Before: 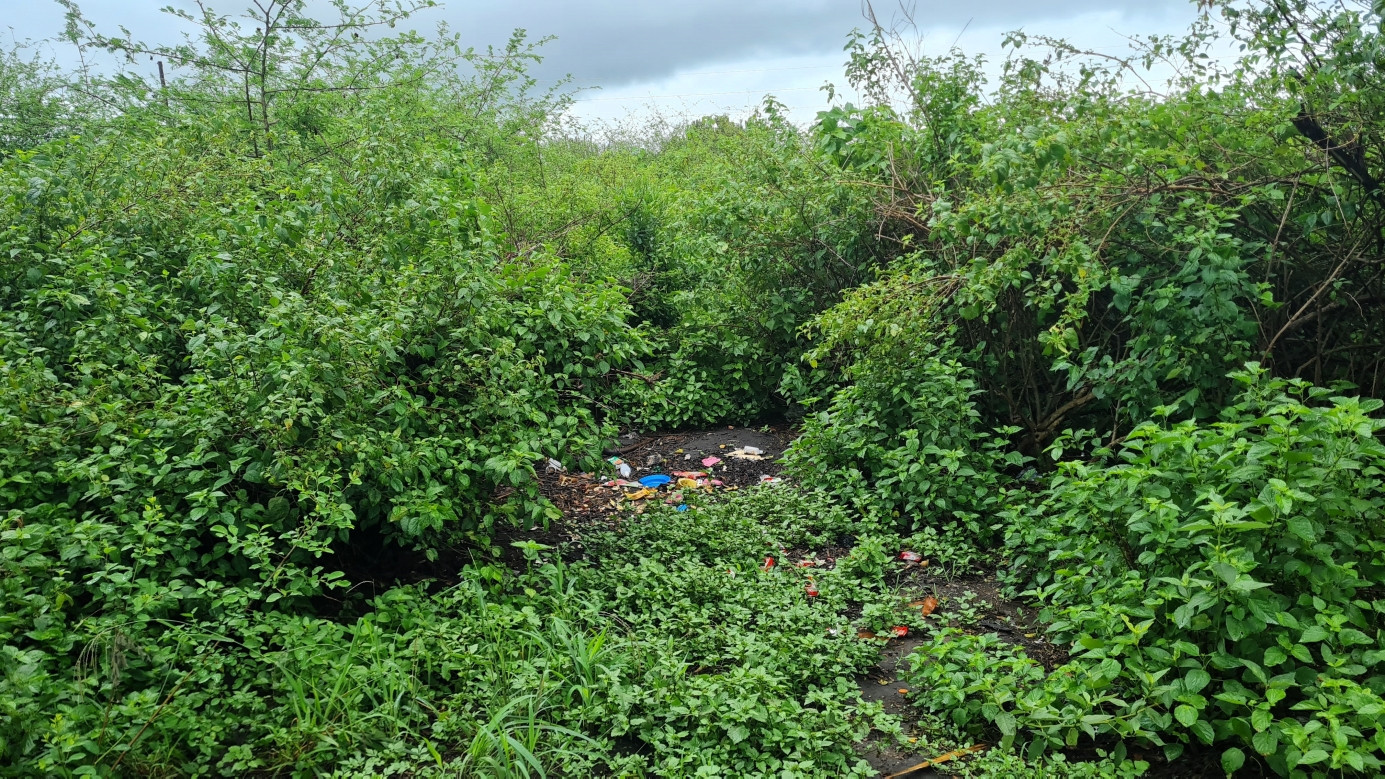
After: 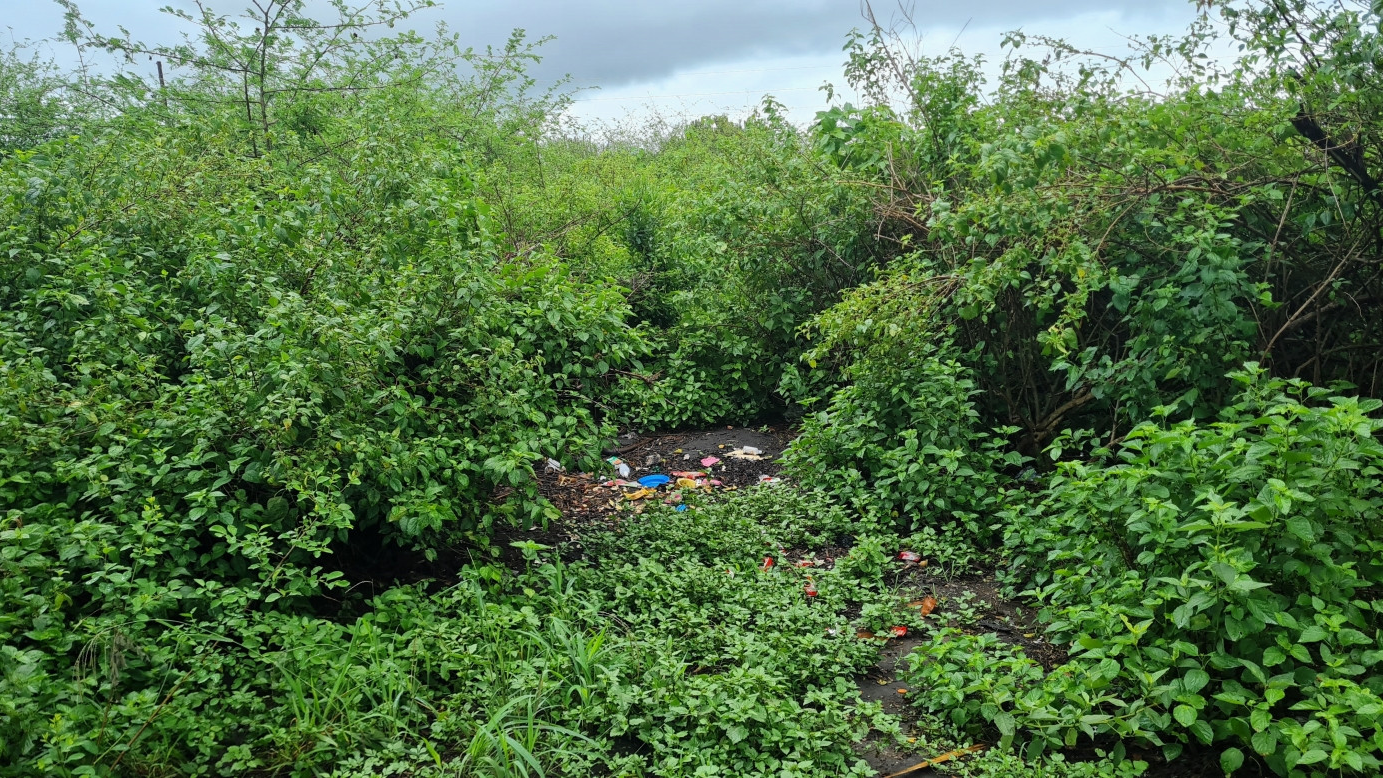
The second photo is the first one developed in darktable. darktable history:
crop: left 0.121%
exposure: exposure -0.047 EV, compensate highlight preservation false
